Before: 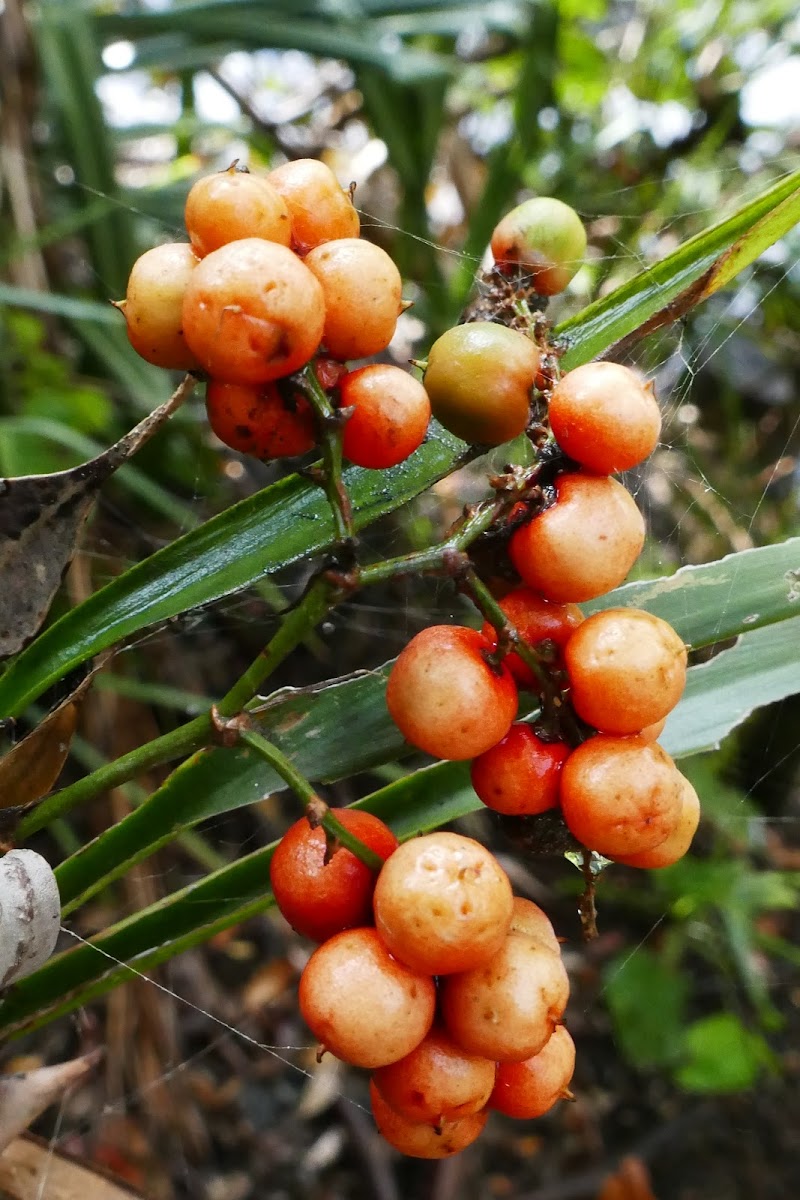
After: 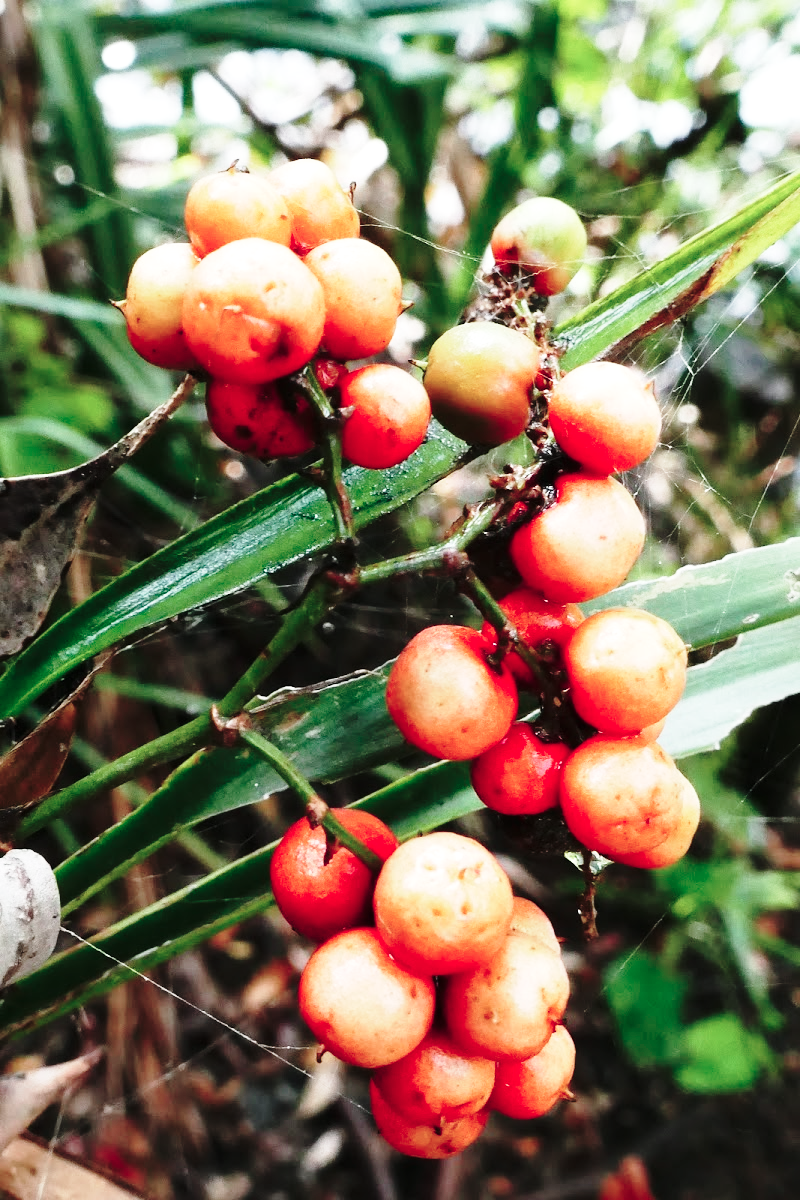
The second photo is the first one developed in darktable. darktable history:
exposure: black level correction 0, exposure 0.2 EV, compensate exposure bias true, compensate highlight preservation false
base curve: curves: ch0 [(0, 0) (0.04, 0.03) (0.133, 0.232) (0.448, 0.748) (0.843, 0.968) (1, 1)], preserve colors none
levels: mode automatic
color contrast: blue-yellow contrast 0.62
